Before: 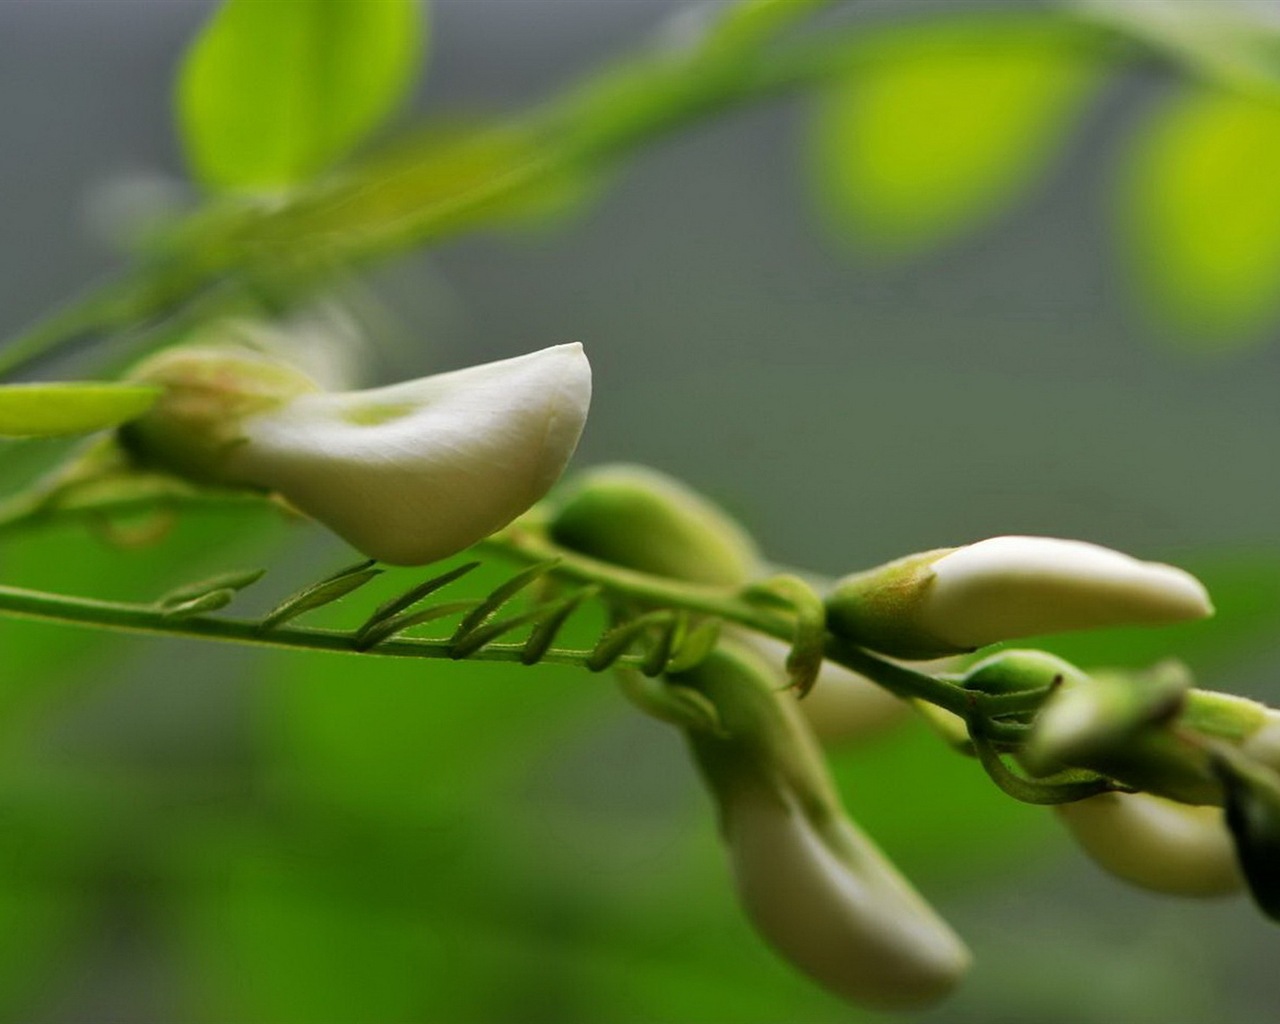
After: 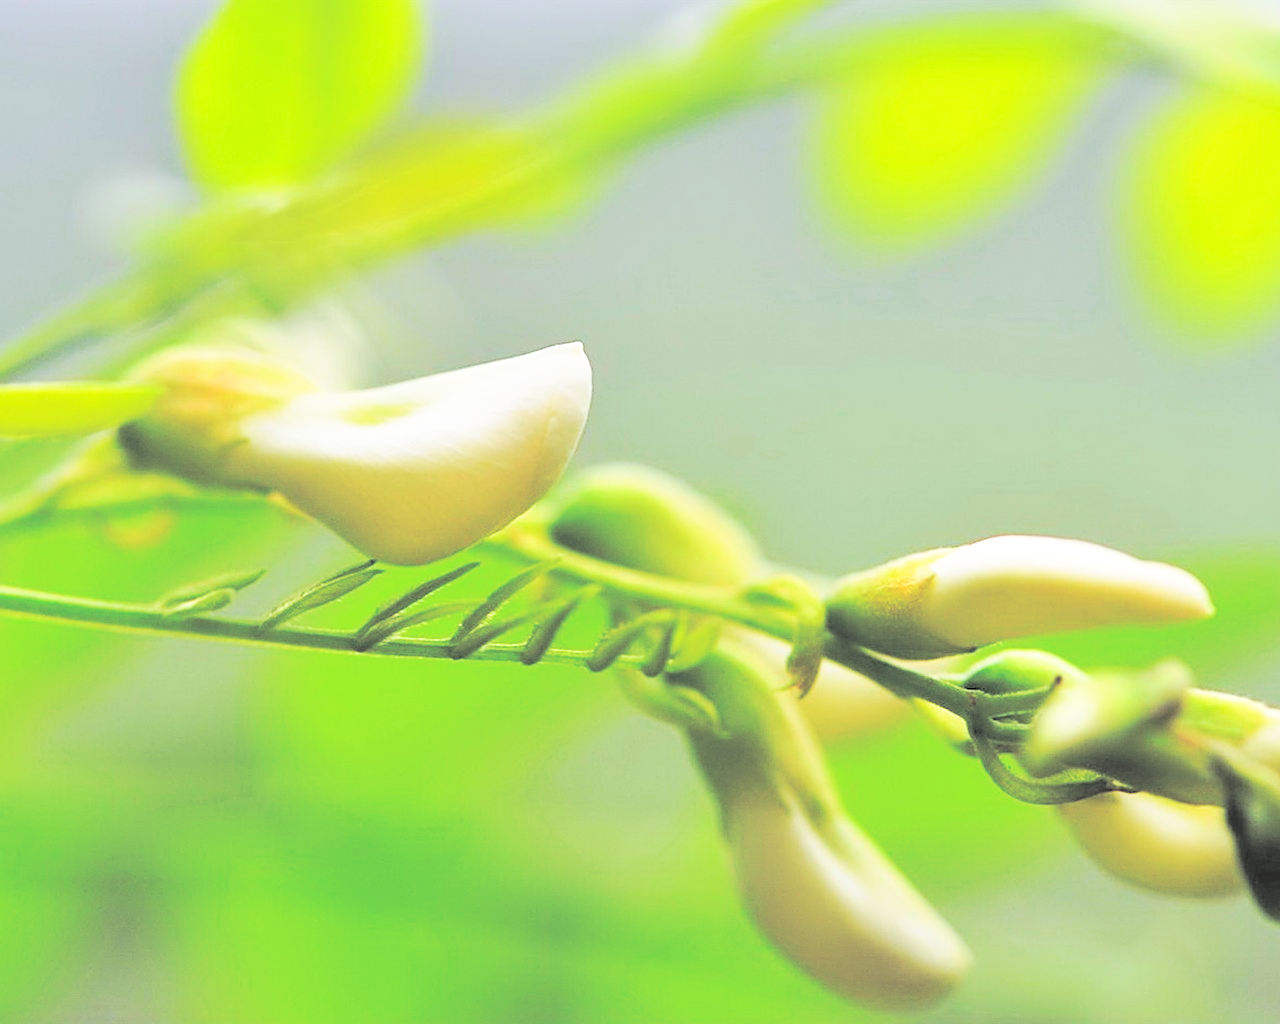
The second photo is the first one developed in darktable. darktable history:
sharpen: on, module defaults
base curve: curves: ch0 [(0, 0) (0.036, 0.037) (0.121, 0.228) (0.46, 0.76) (0.859, 0.983) (1, 1)], preserve colors none
contrast brightness saturation: brightness 0.988
